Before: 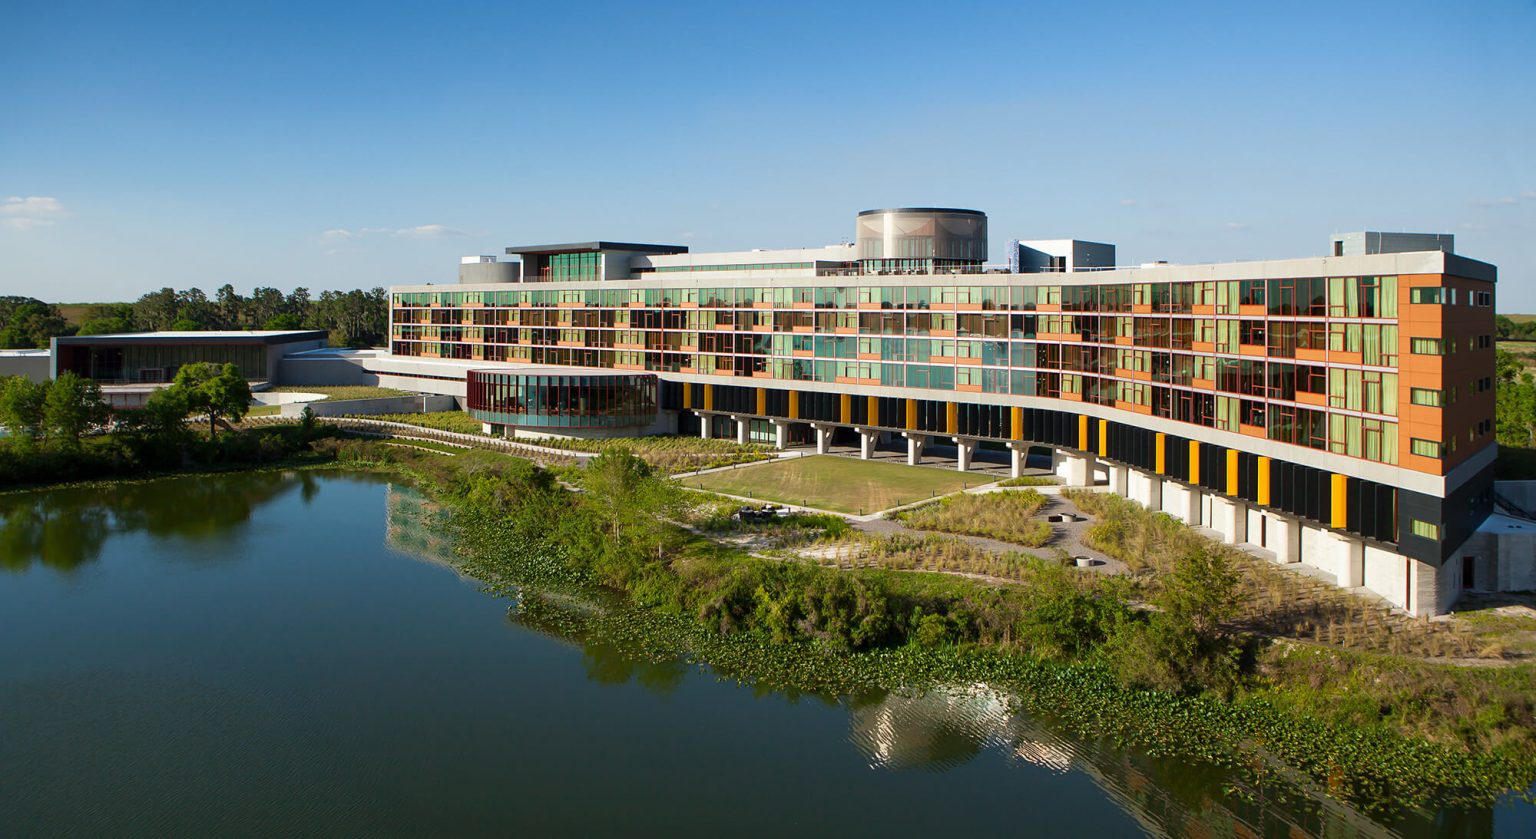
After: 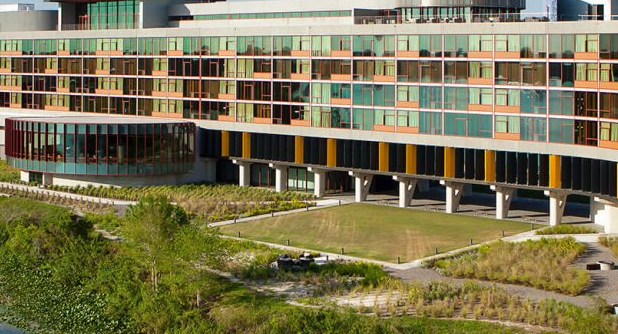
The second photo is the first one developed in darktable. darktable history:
shadows and highlights: shadows 53.02, soften with gaussian
crop: left 30.089%, top 30.085%, right 29.669%, bottom 30.077%
